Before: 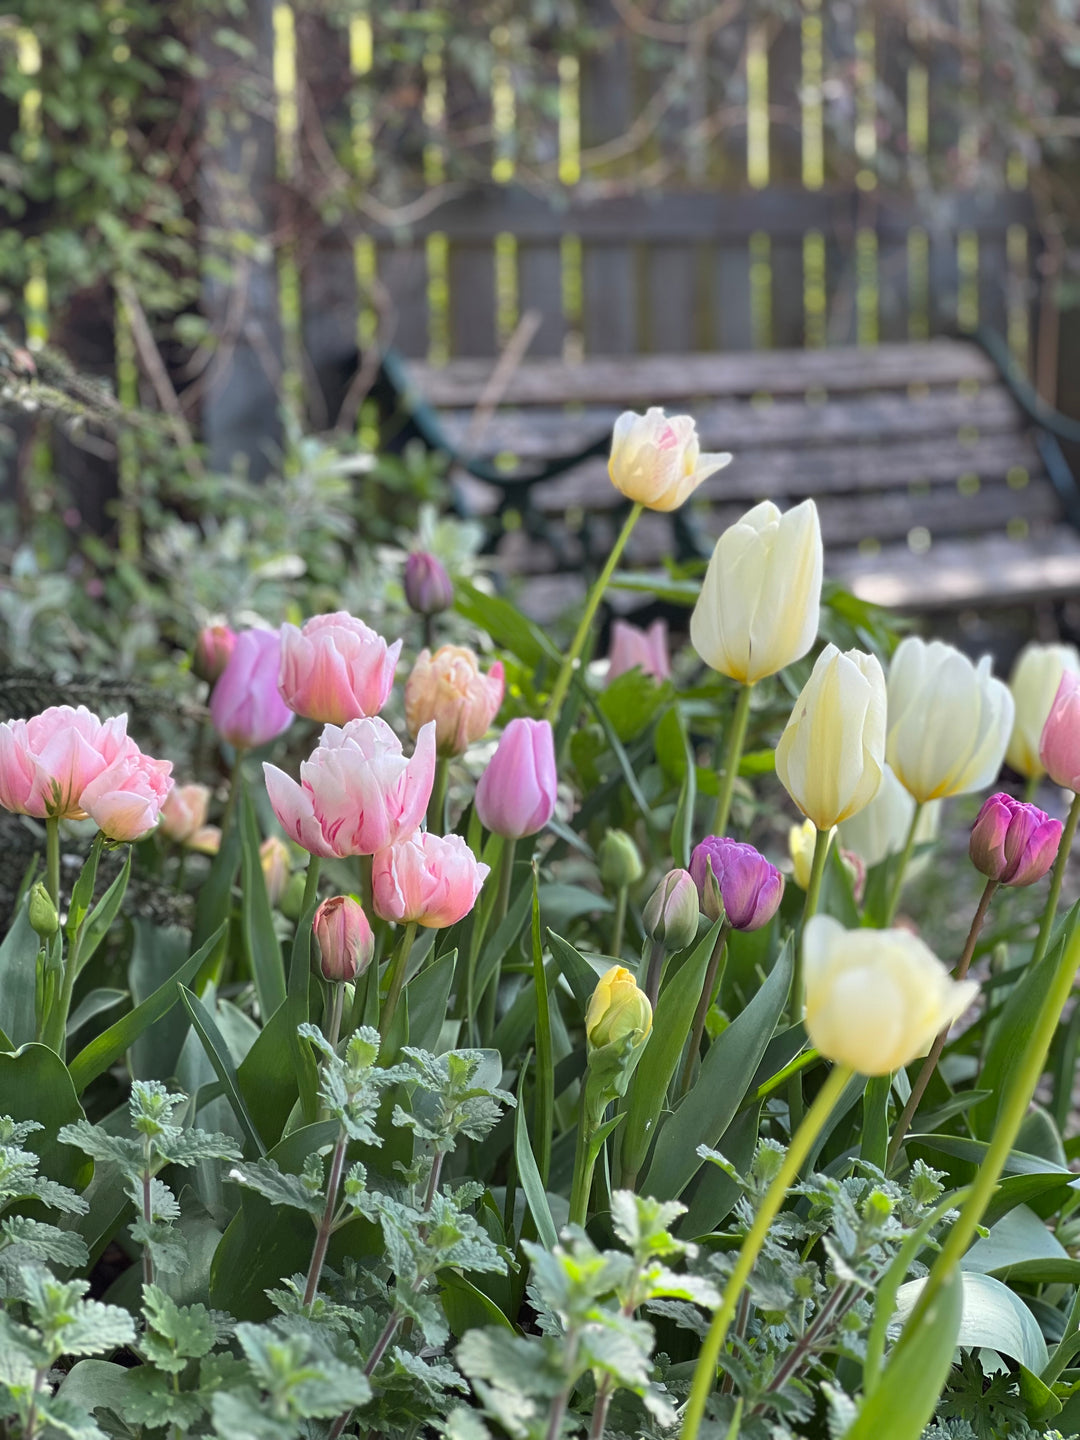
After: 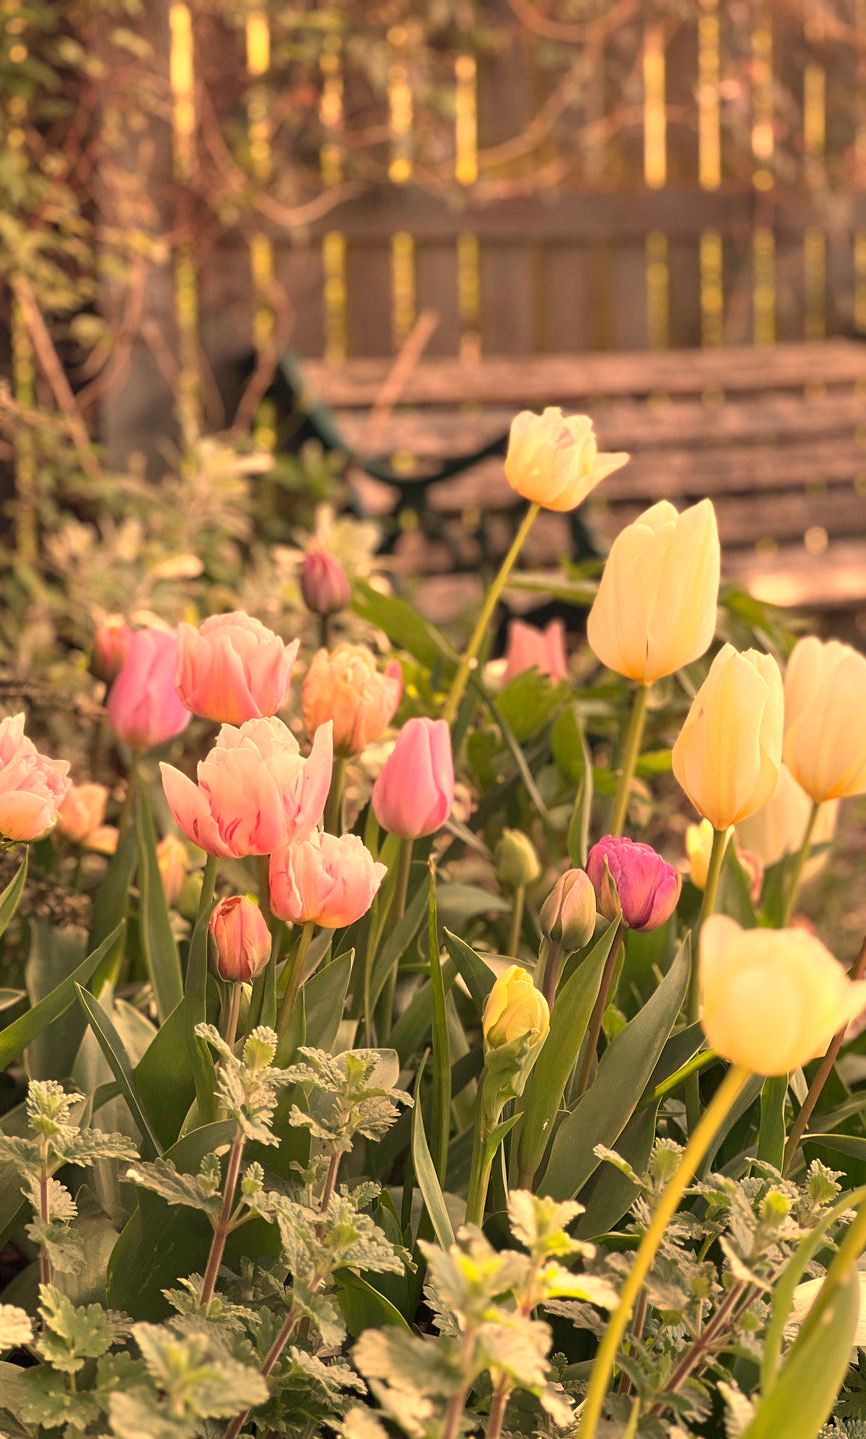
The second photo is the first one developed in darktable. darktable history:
crop and rotate: left 9.597%, right 10.195%
white balance: red 1.467, blue 0.684
